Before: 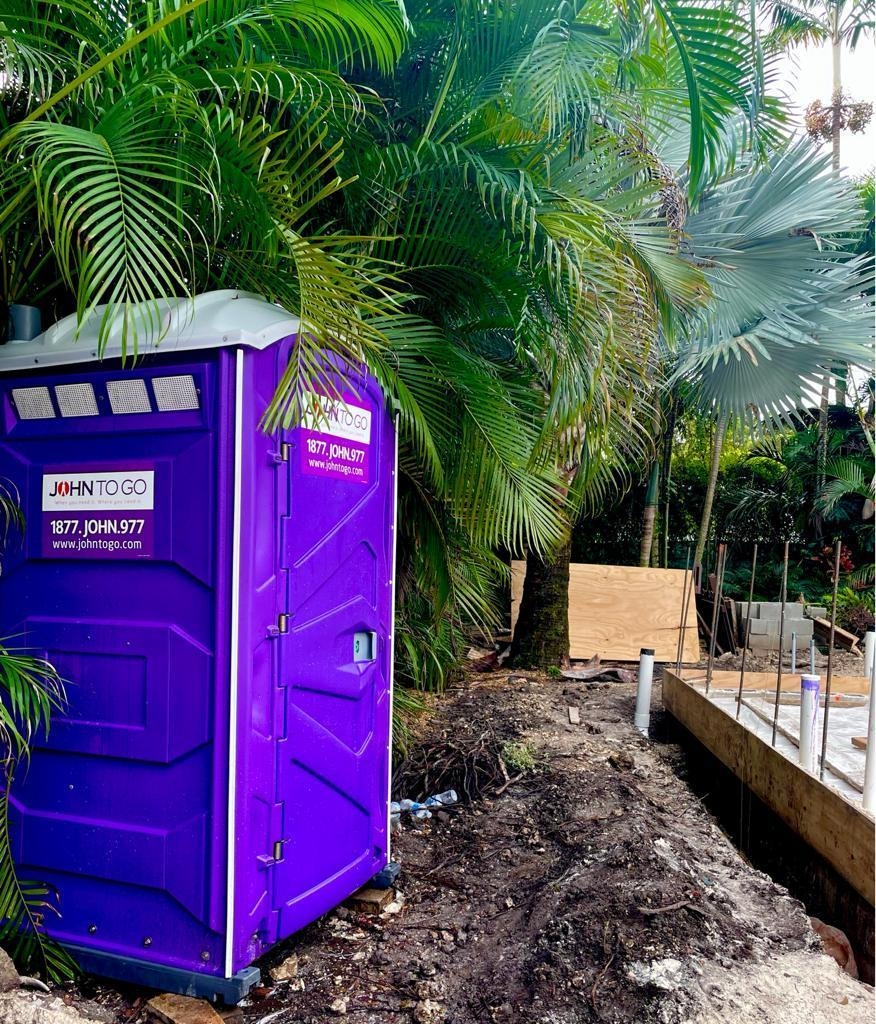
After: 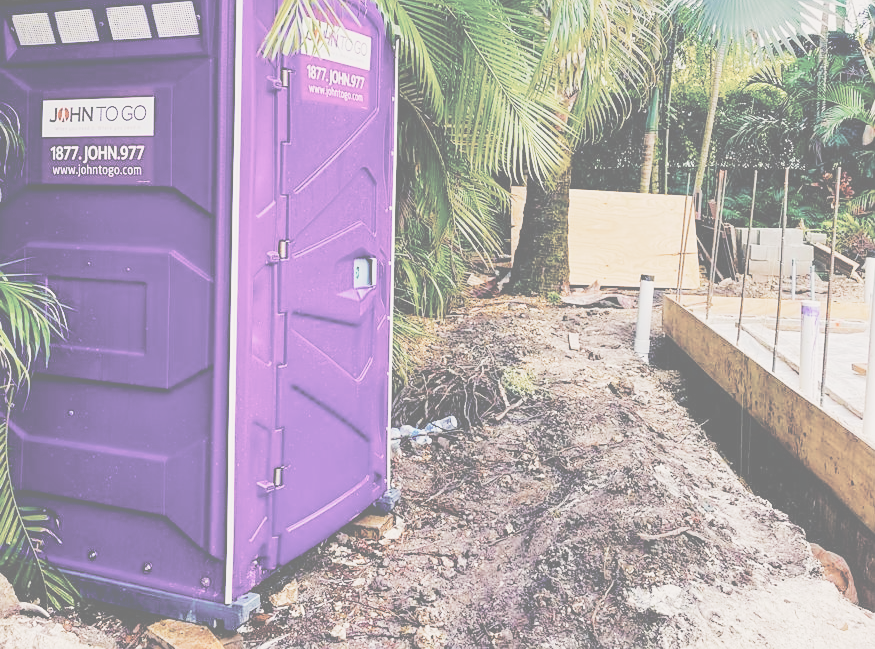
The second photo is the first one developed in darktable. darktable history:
contrast brightness saturation: contrast -0.332, brightness 0.748, saturation -0.764
crop and rotate: top 36.558%
base curve: curves: ch0 [(0, 0) (0.036, 0.025) (0.121, 0.166) (0.206, 0.329) (0.605, 0.79) (1, 1)], preserve colors none
velvia: on, module defaults
exposure: black level correction 0, exposure 0.699 EV, compensate highlight preservation false
sharpen: radius 1.493, amount 0.393, threshold 1.196
color balance rgb: highlights gain › chroma 3.117%, highlights gain › hue 56.67°, perceptual saturation grading › global saturation 39.307%, perceptual saturation grading › highlights -25.032%, perceptual saturation grading › mid-tones 34.304%, perceptual saturation grading › shadows 35.574%, global vibrance 20.456%
